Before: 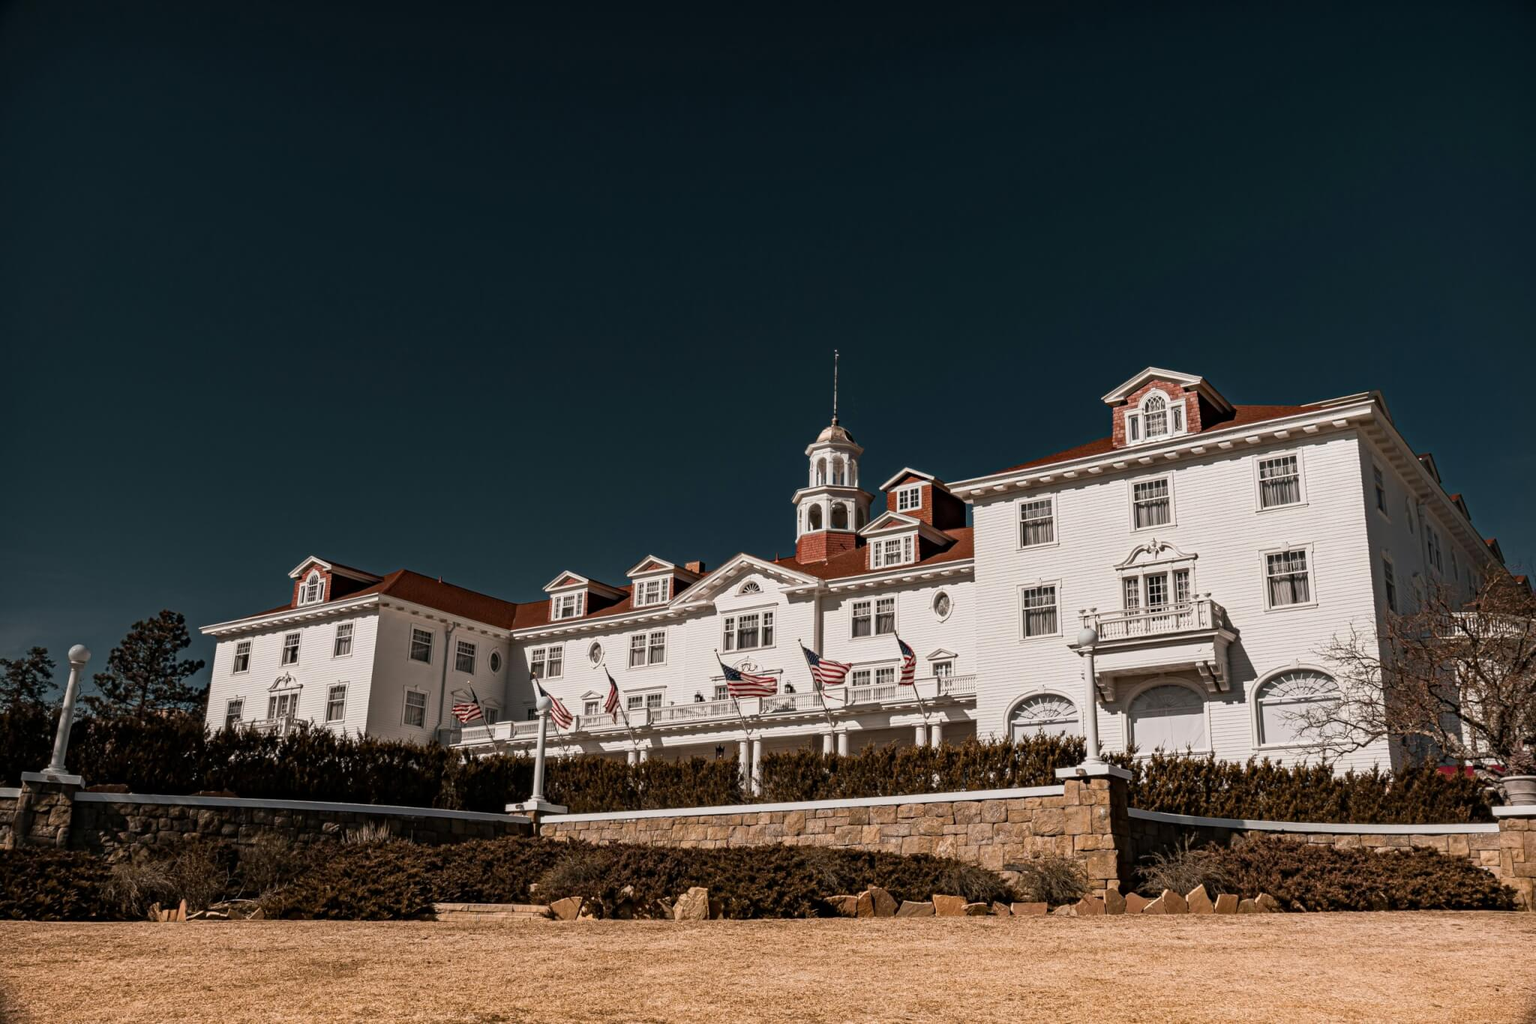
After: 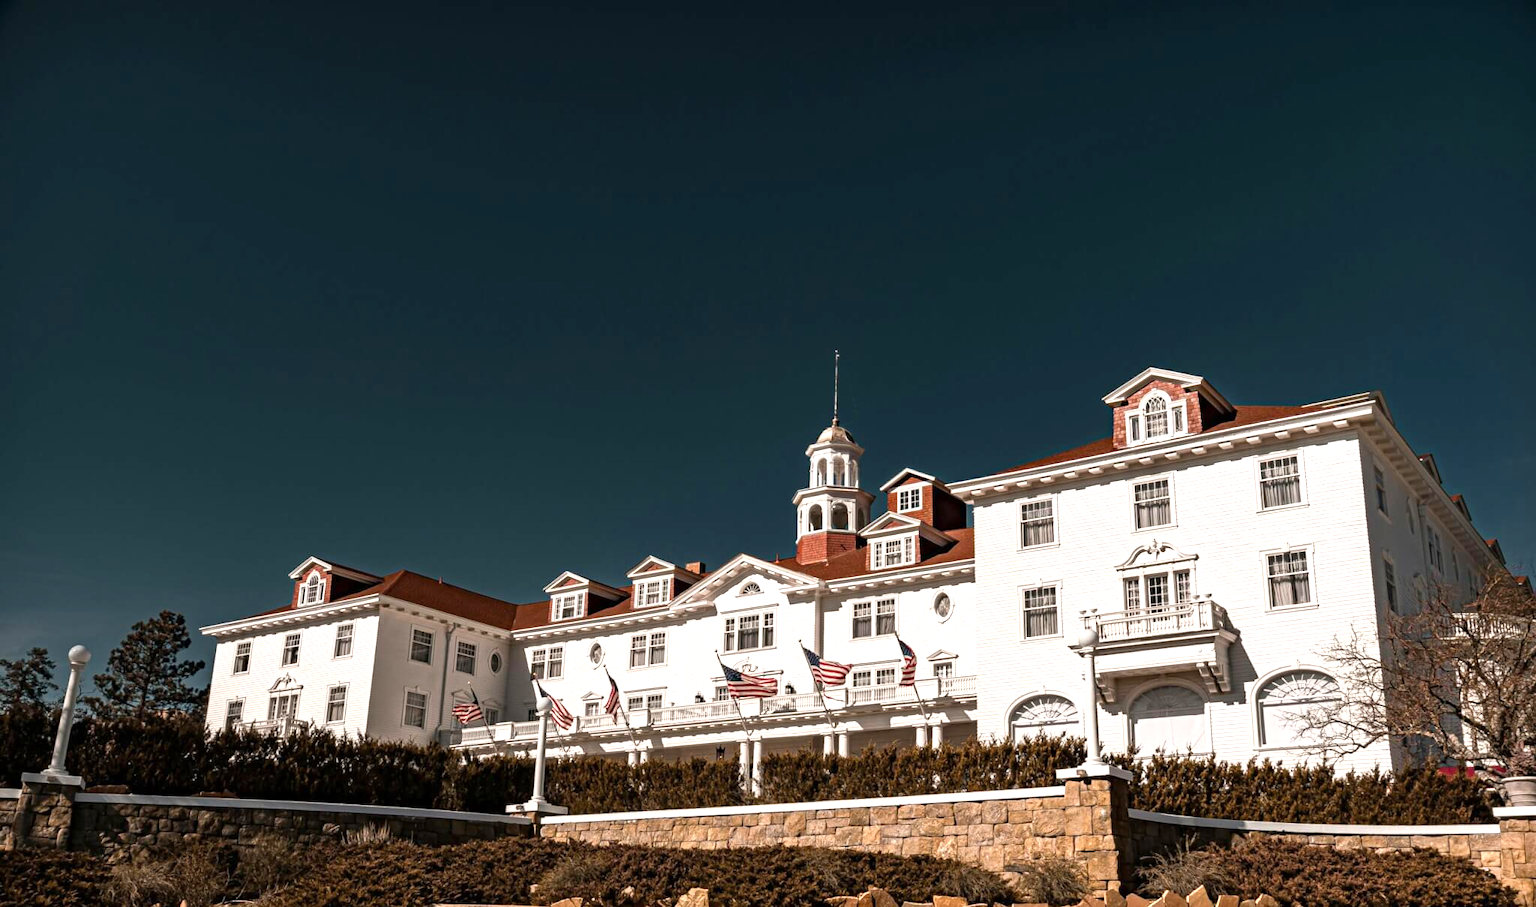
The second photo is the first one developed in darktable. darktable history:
exposure: exposure 0.779 EV, compensate highlight preservation false
color balance rgb: perceptual saturation grading › global saturation 0.398%, global vibrance 15.93%, saturation formula JzAzBz (2021)
crop and rotate: top 0%, bottom 11.458%
